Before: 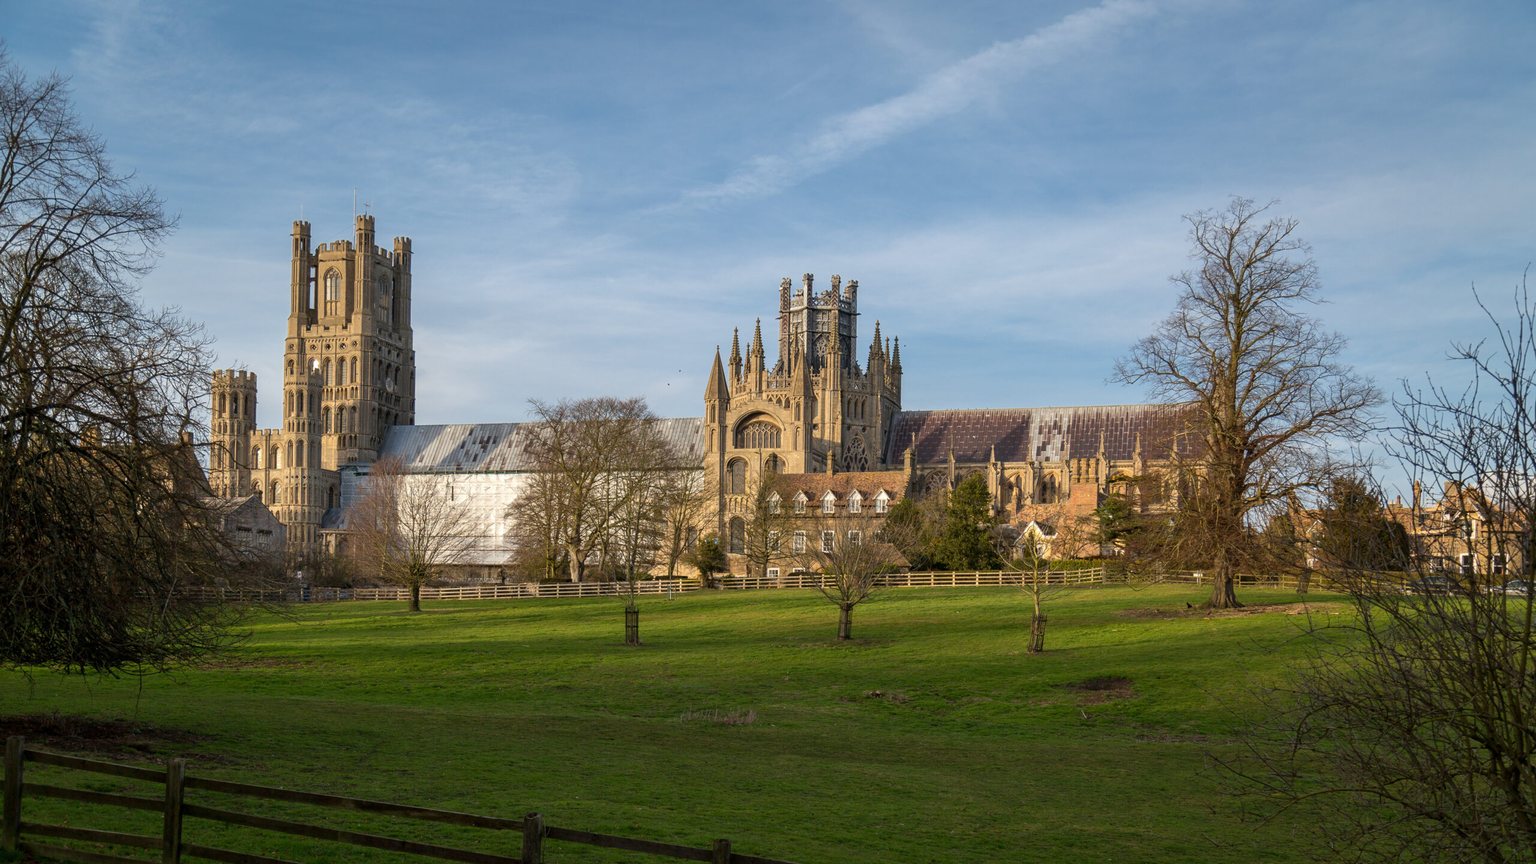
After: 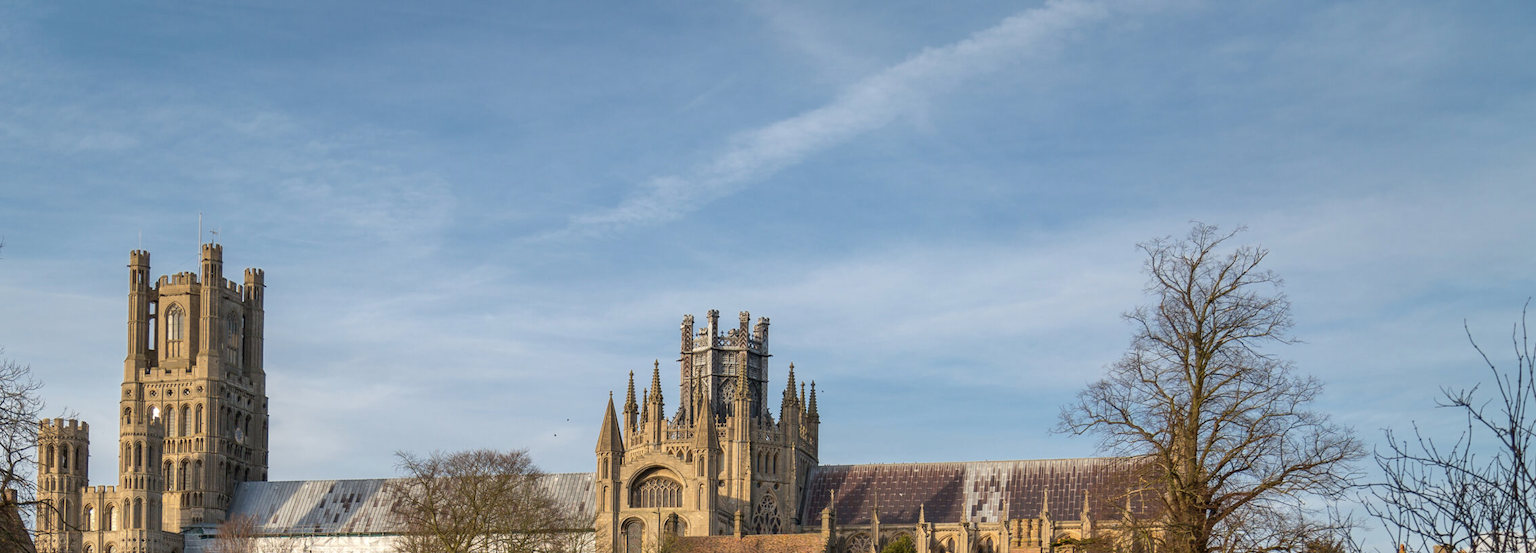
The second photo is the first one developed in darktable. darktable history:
contrast brightness saturation: saturation -0.036
crop and rotate: left 11.603%, bottom 43.373%
